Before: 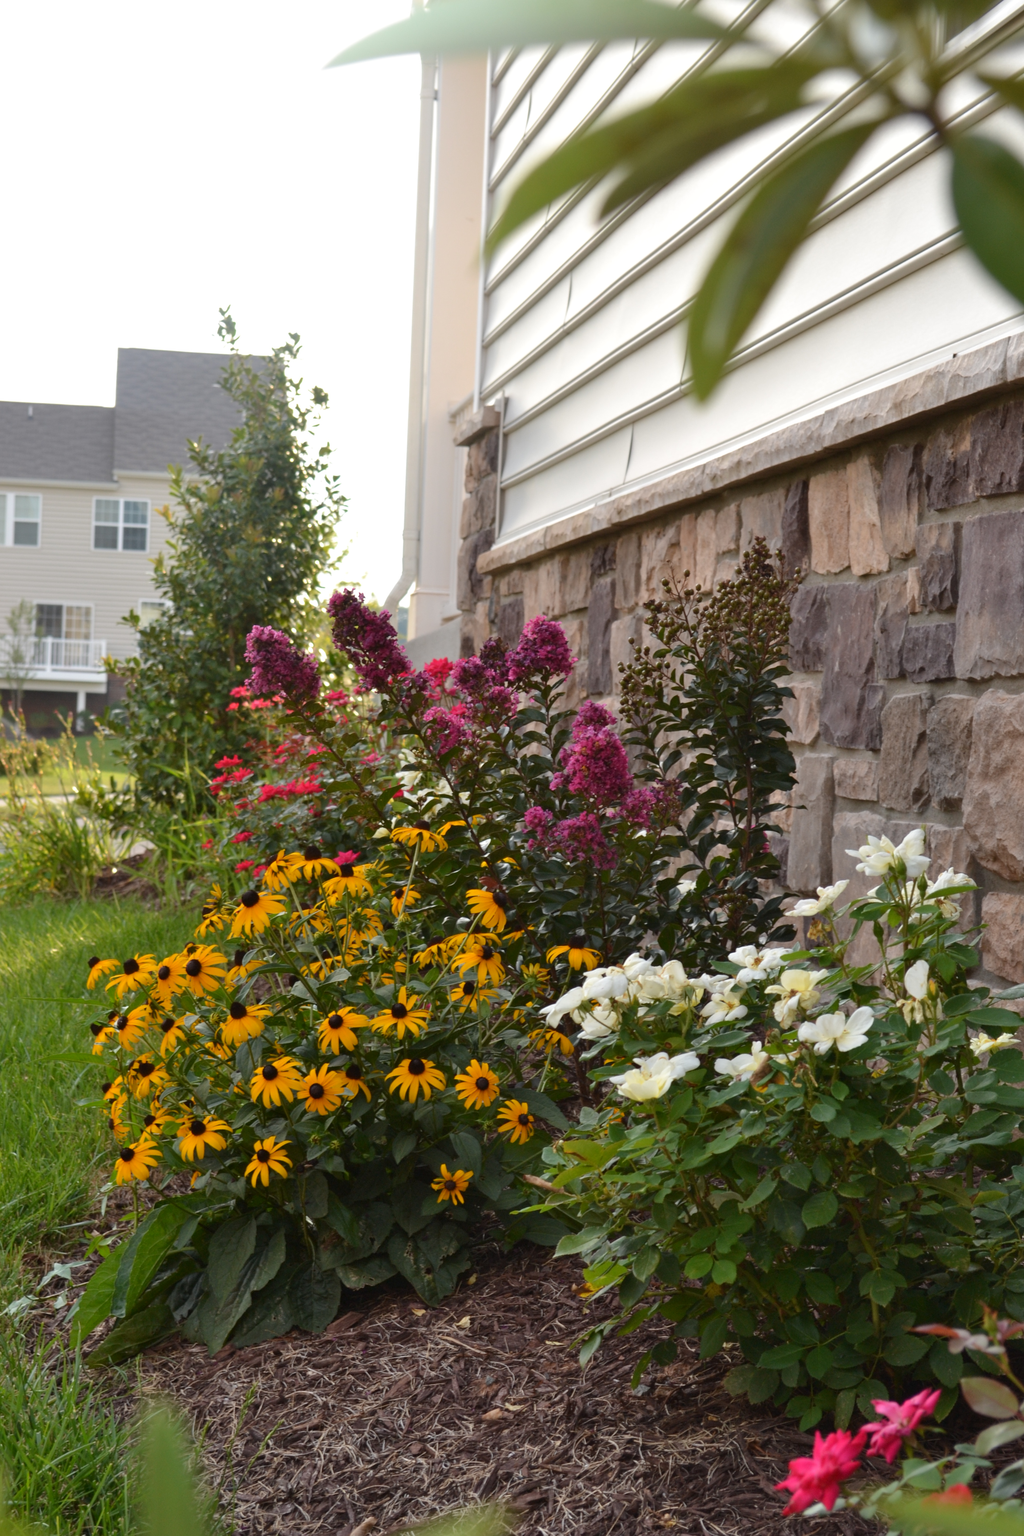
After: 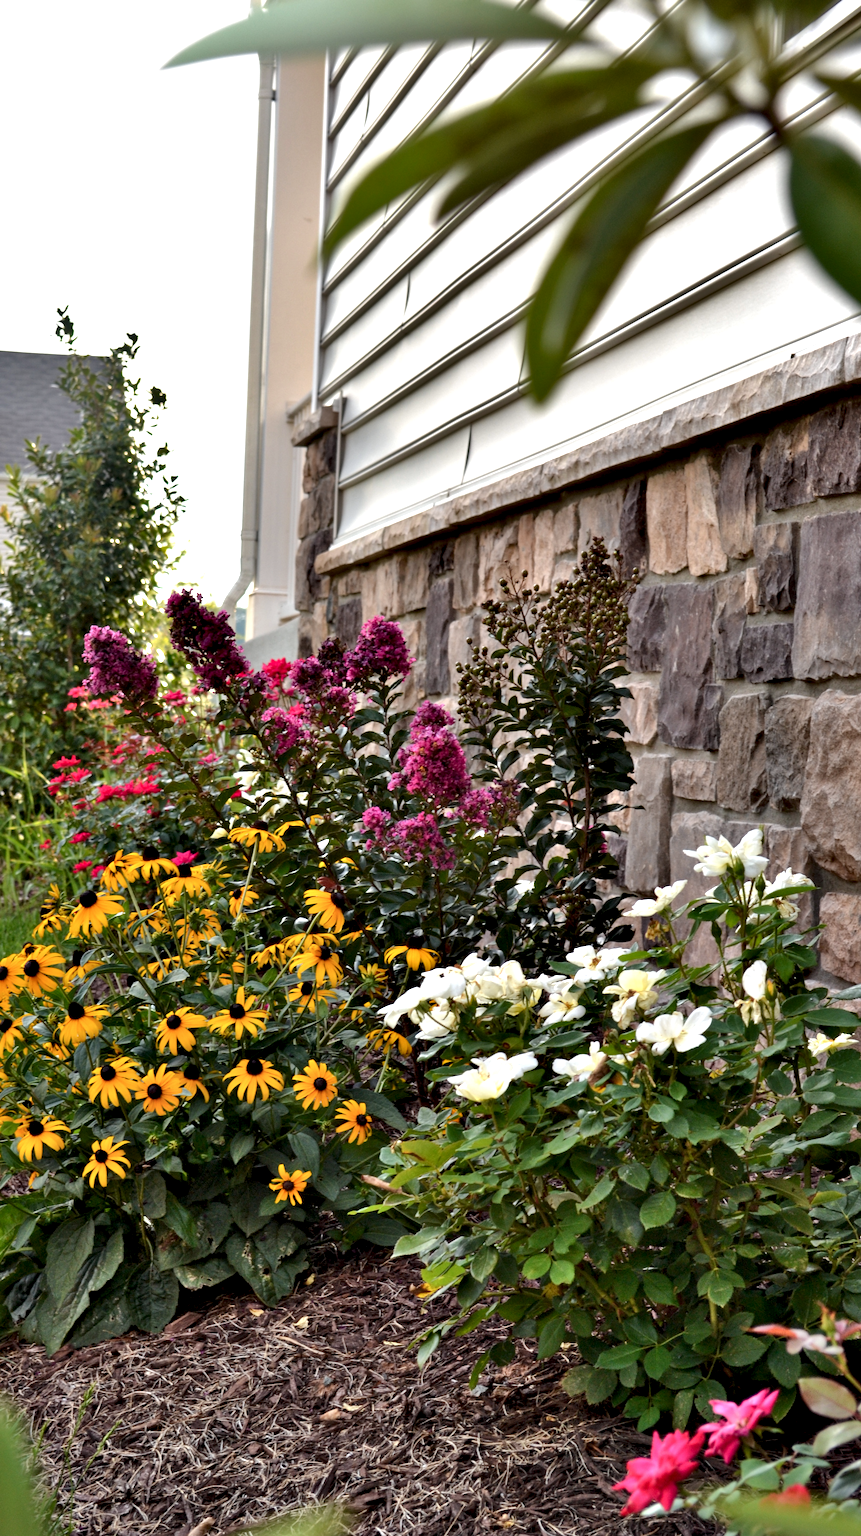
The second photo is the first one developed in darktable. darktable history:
shadows and highlights: highlights color adjustment 45.6%, soften with gaussian
contrast equalizer: octaves 7, y [[0.6 ×6], [0.55 ×6], [0 ×6], [0 ×6], [0 ×6]]
local contrast: highlights 105%, shadows 102%, detail 119%, midtone range 0.2
crop: left 15.869%
